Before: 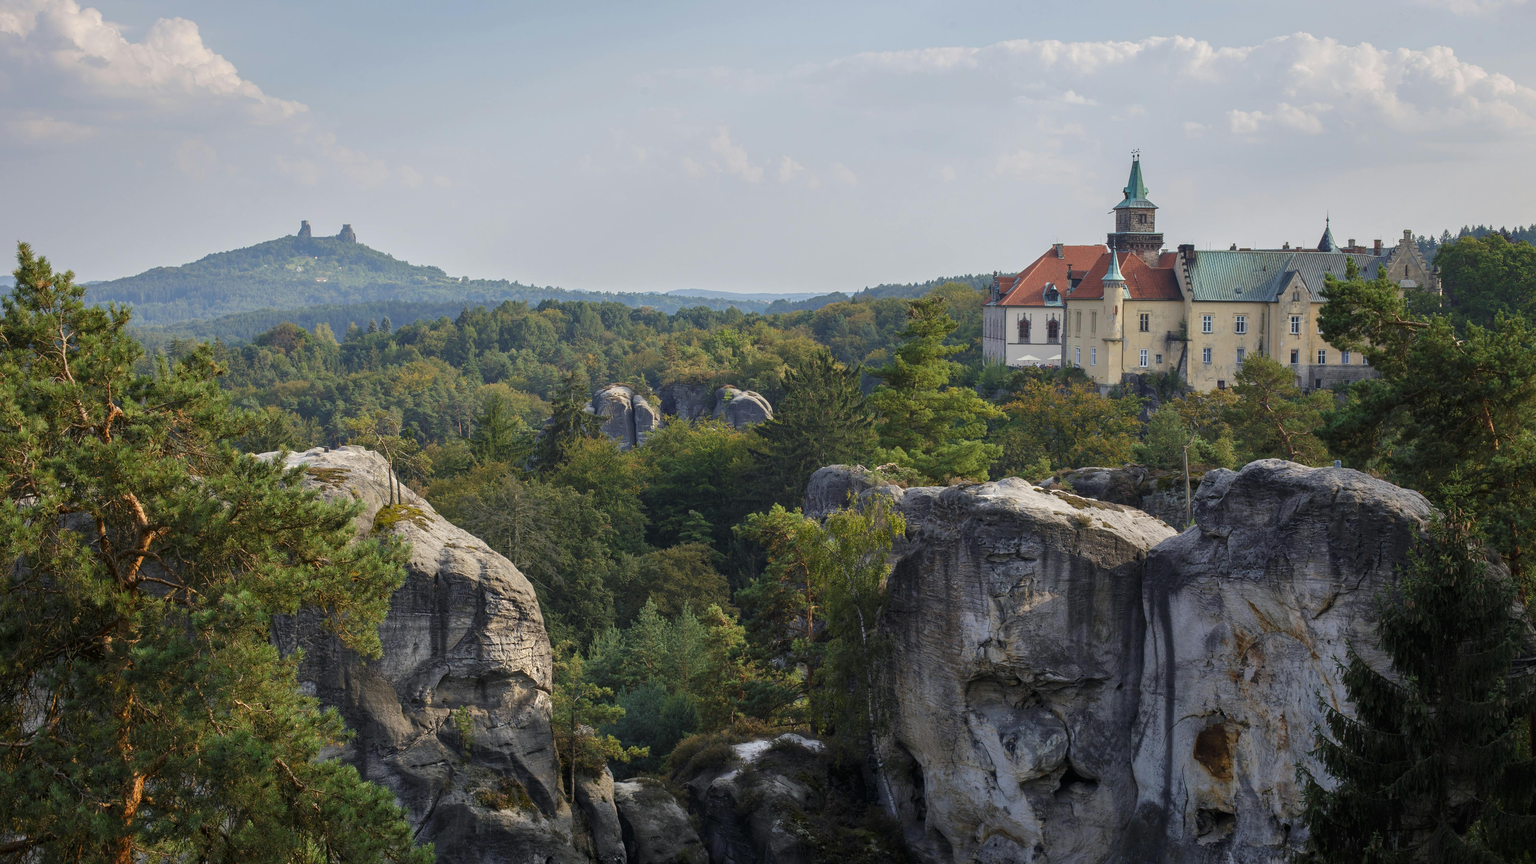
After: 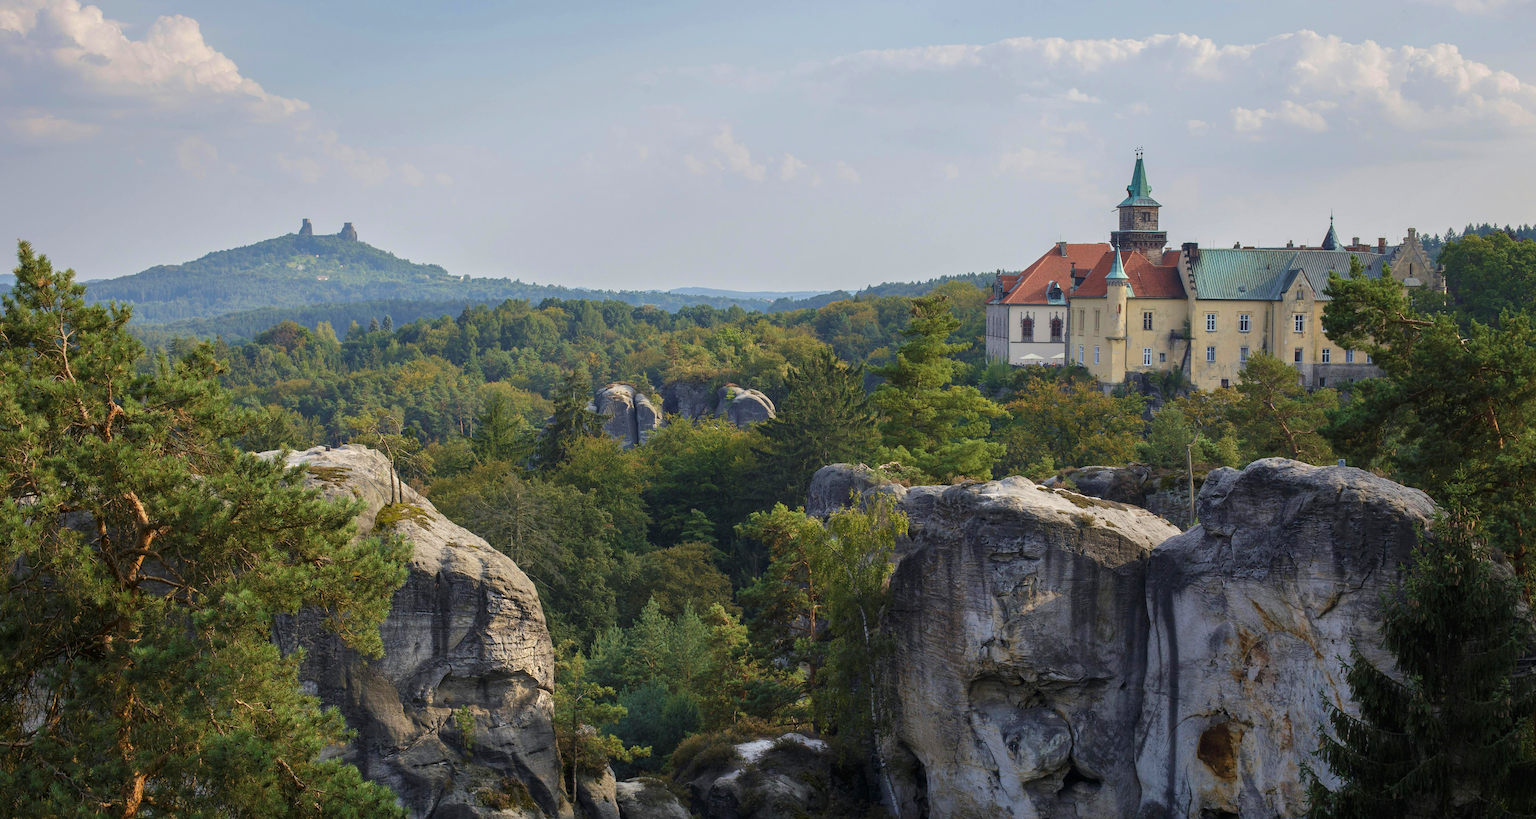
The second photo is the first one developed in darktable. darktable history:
velvia: on, module defaults
crop: top 0.351%, right 0.261%, bottom 5.017%
